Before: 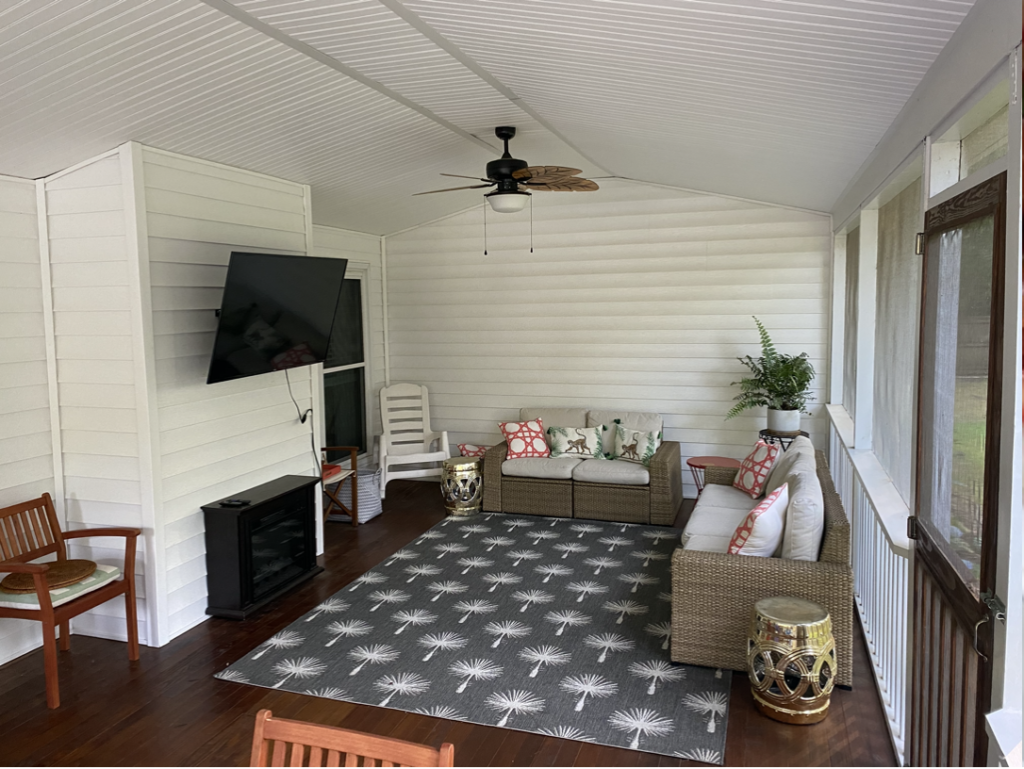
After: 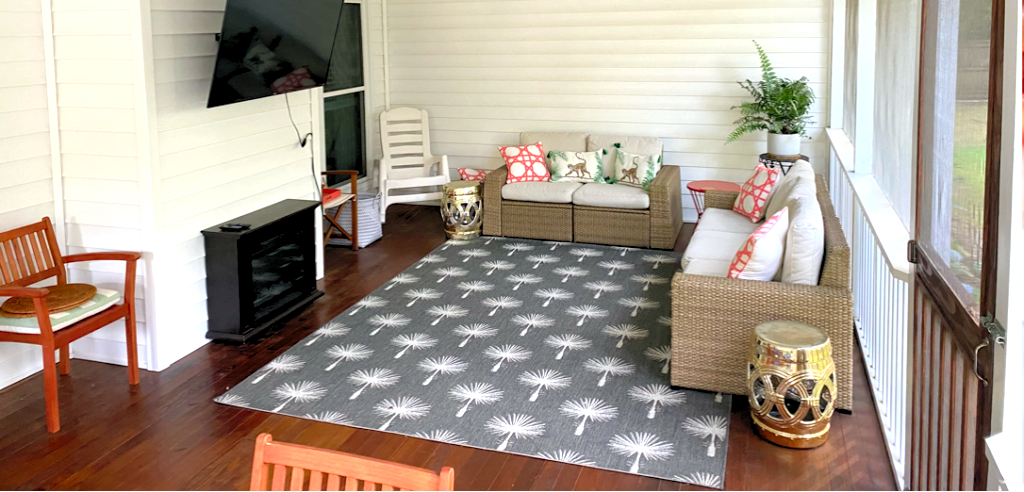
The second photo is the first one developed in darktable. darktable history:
crop and rotate: top 35.936%
levels: levels [0.036, 0.364, 0.827]
